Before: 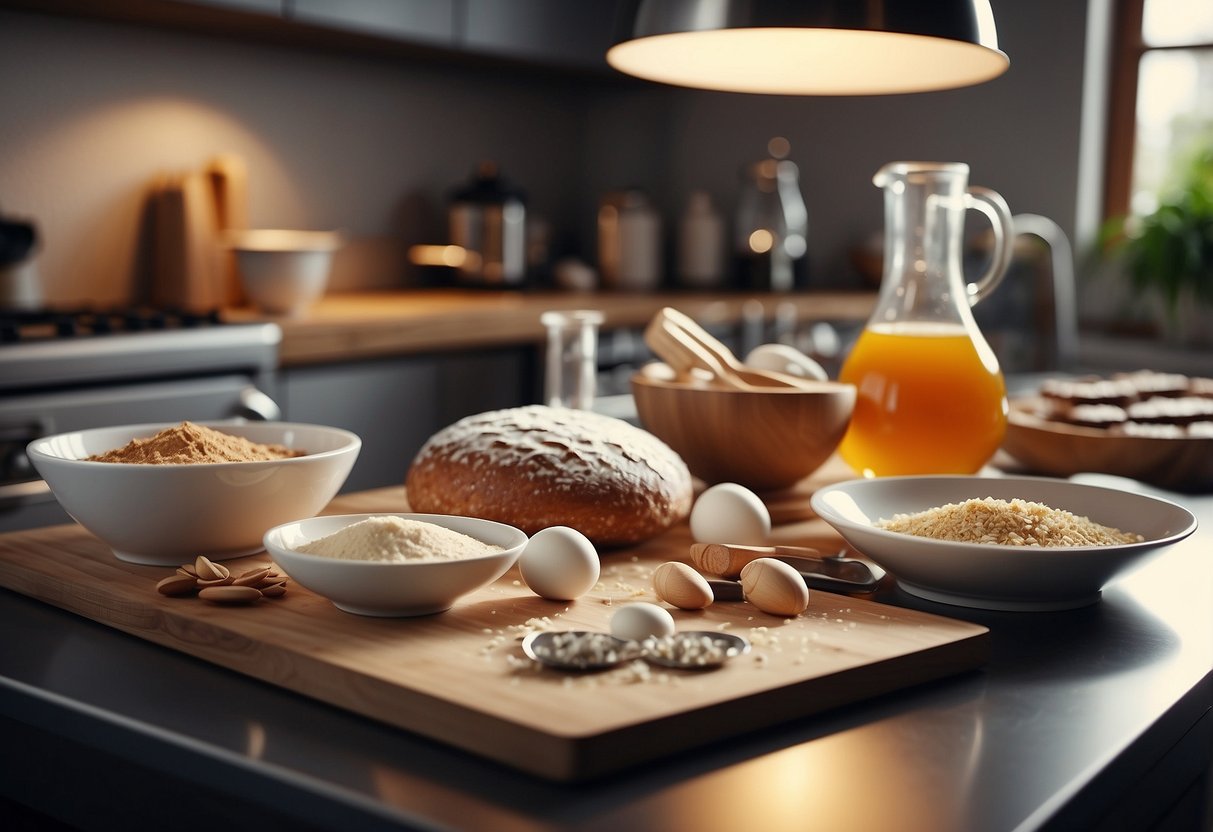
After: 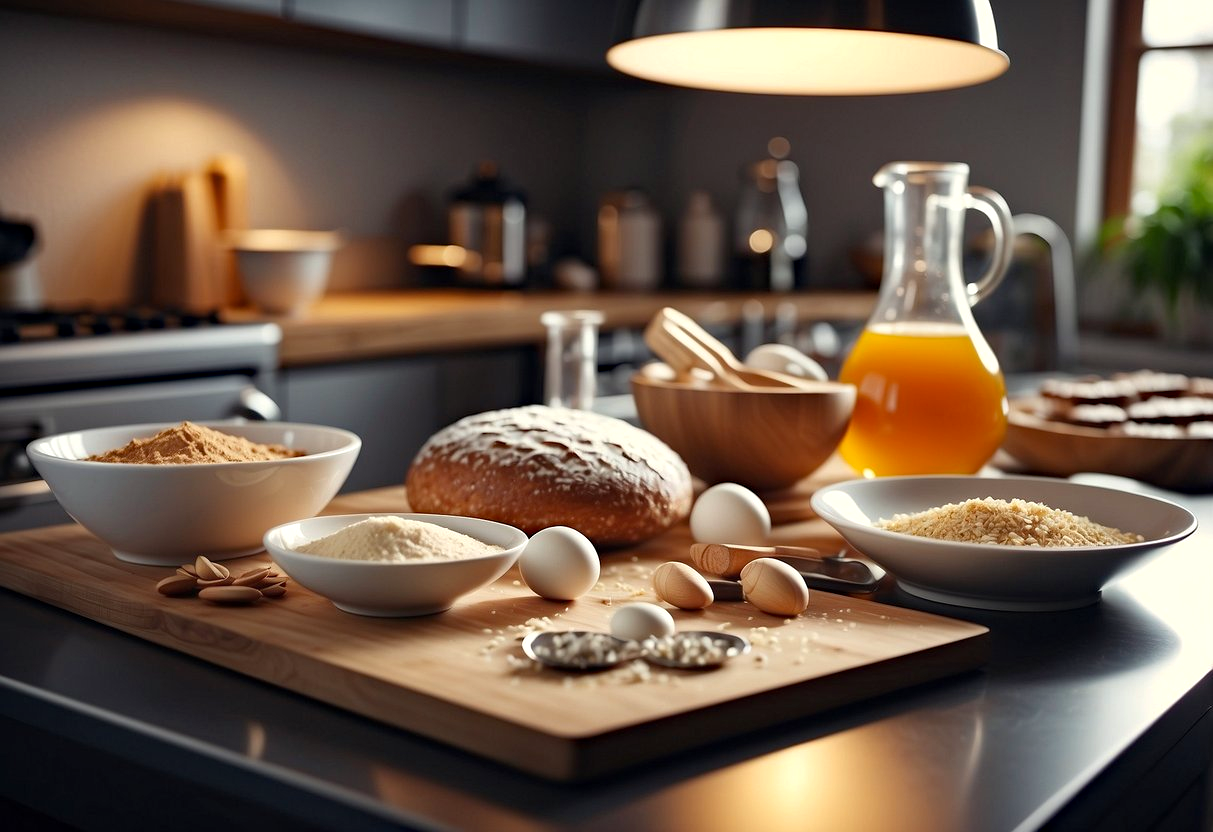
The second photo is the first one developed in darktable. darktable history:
tone equalizer: on, module defaults
haze removal: compatibility mode true, adaptive false
exposure: exposure 0.2 EV, compensate highlight preservation false
